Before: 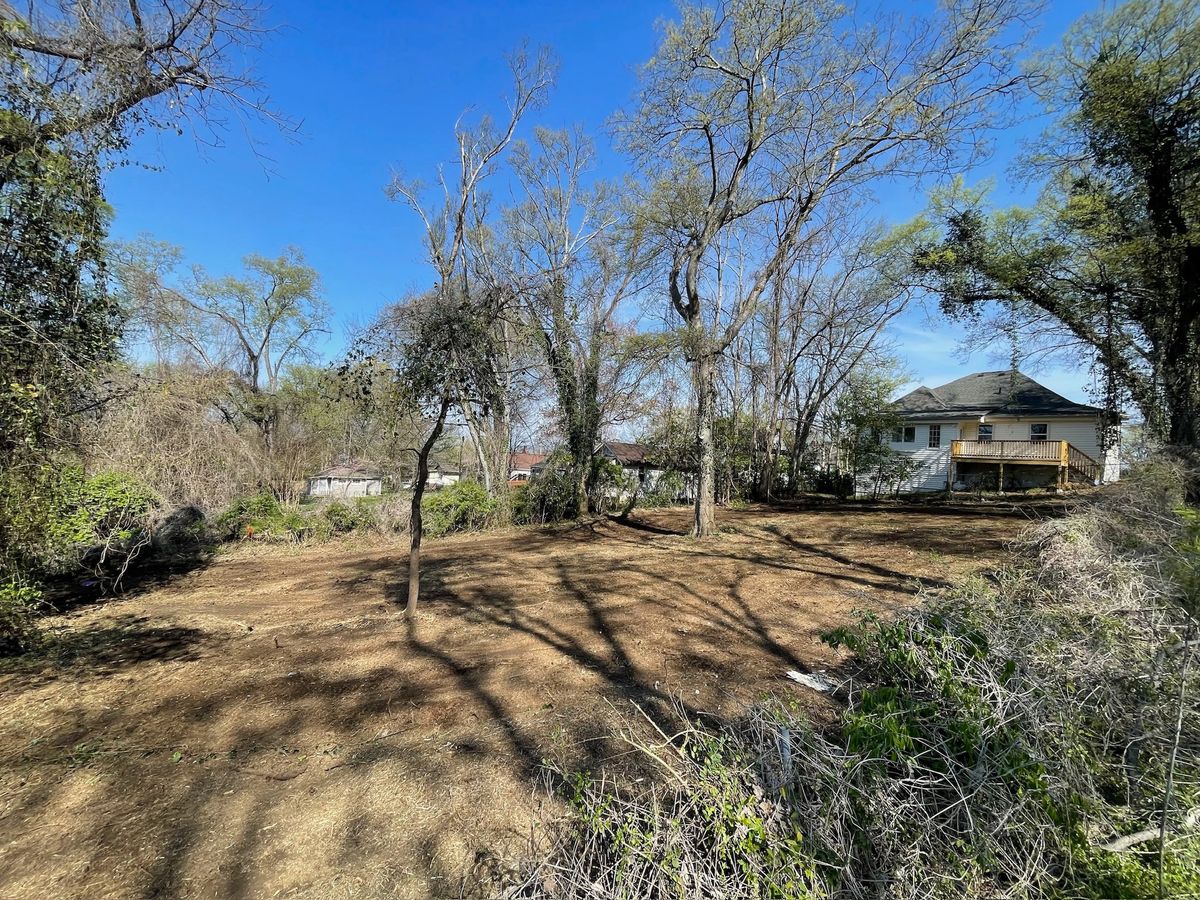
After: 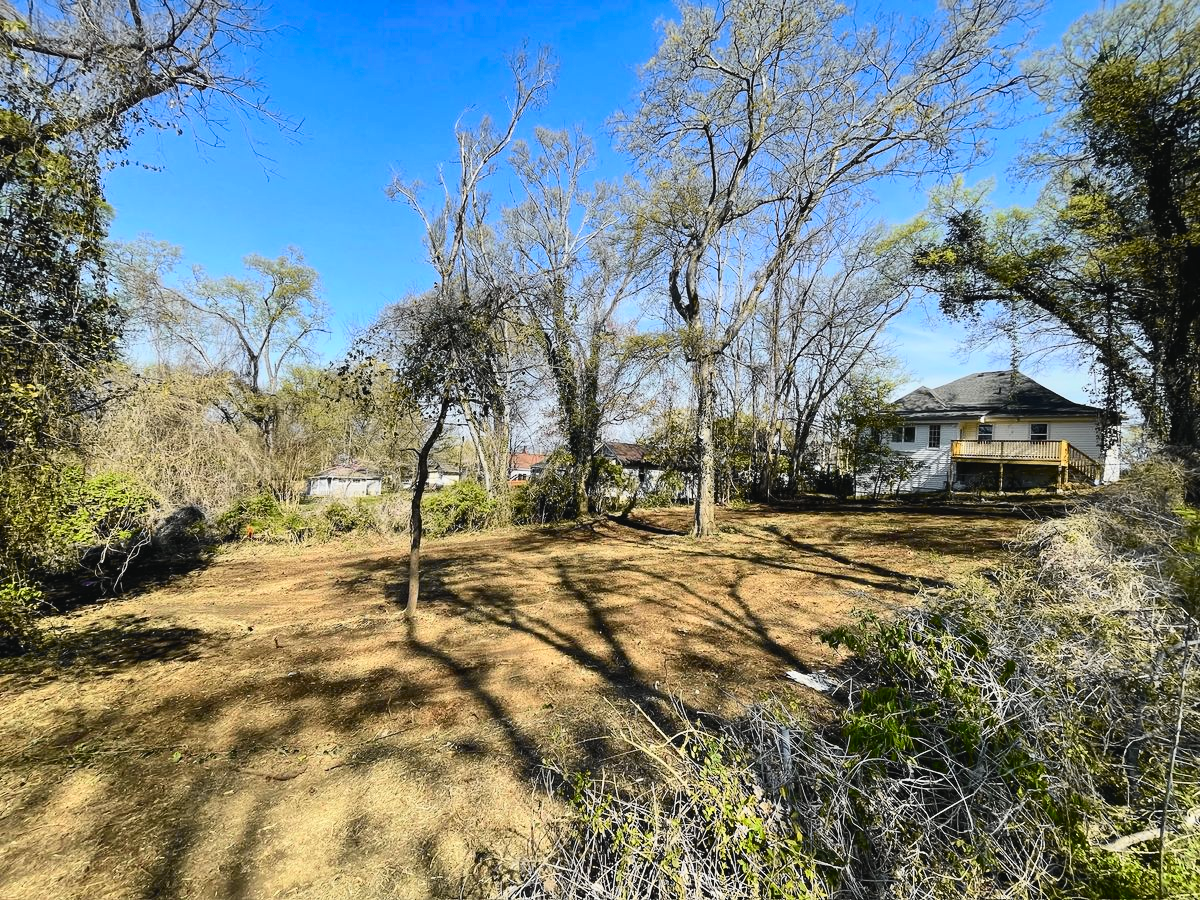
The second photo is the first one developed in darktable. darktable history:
tone curve: curves: ch0 [(0, 0.028) (0.037, 0.05) (0.123, 0.108) (0.19, 0.164) (0.269, 0.247) (0.475, 0.533) (0.595, 0.695) (0.718, 0.823) (0.855, 0.913) (1, 0.982)]; ch1 [(0, 0) (0.243, 0.245) (0.422, 0.415) (0.493, 0.495) (0.505, 0.502) (0.536, 0.542) (0.565, 0.579) (0.611, 0.644) (0.769, 0.807) (1, 1)]; ch2 [(0, 0) (0.249, 0.216) (0.349, 0.321) (0.424, 0.442) (0.476, 0.483) (0.498, 0.499) (0.517, 0.519) (0.532, 0.55) (0.569, 0.608) (0.614, 0.661) (0.706, 0.75) (0.808, 0.809) (0.991, 0.968)], color space Lab, independent channels, preserve colors none
